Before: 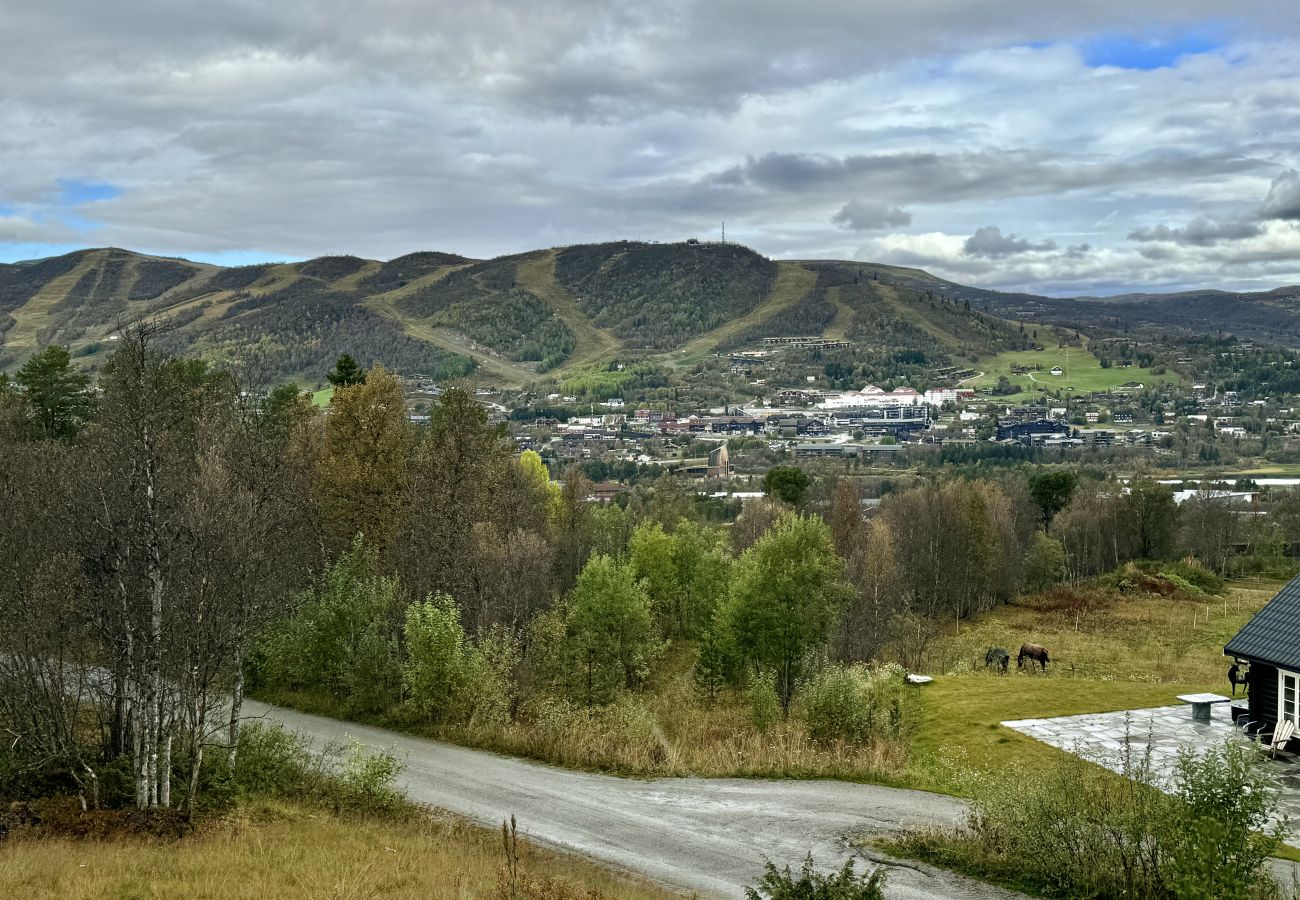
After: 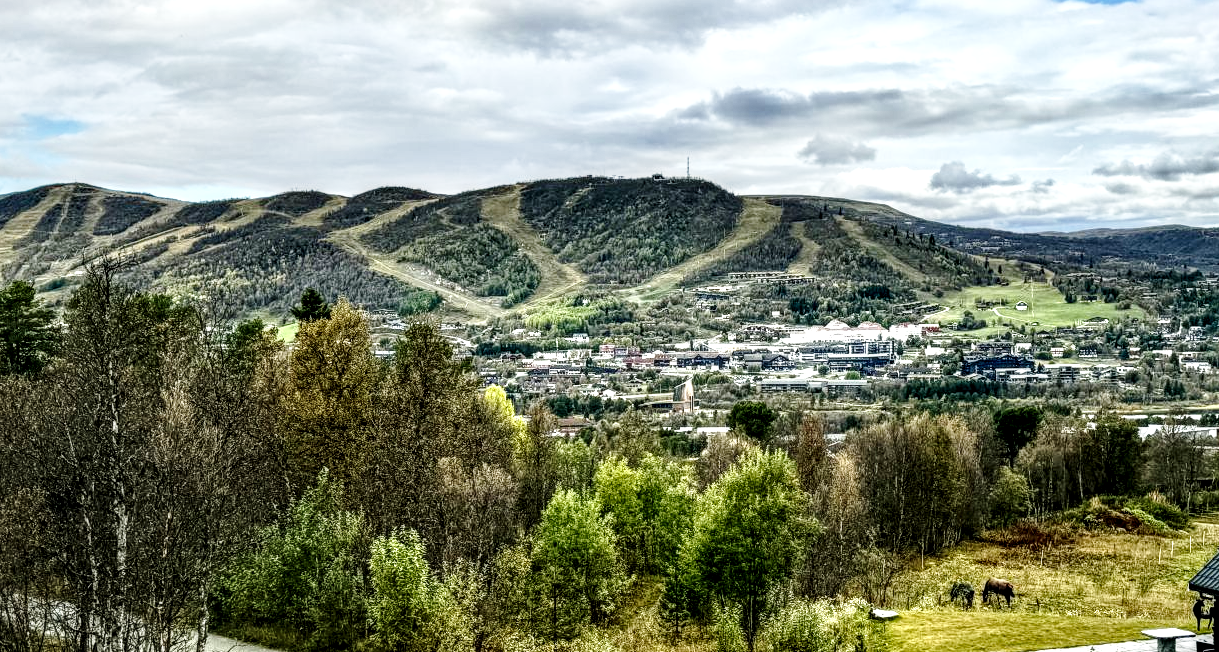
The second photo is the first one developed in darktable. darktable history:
base curve: curves: ch0 [(0, 0) (0.028, 0.03) (0.121, 0.232) (0.46, 0.748) (0.859, 0.968) (1, 1)], preserve colors none
crop: left 2.737%, top 7.287%, right 3.421%, bottom 20.179%
local contrast: highlights 20%, shadows 70%, detail 170%
exposure: exposure -0.157 EV, compensate highlight preservation false
tone equalizer: -8 EV -0.417 EV, -7 EV -0.389 EV, -6 EV -0.333 EV, -5 EV -0.222 EV, -3 EV 0.222 EV, -2 EV 0.333 EV, -1 EV 0.389 EV, +0 EV 0.417 EV, edges refinement/feathering 500, mask exposure compensation -1.57 EV, preserve details no
